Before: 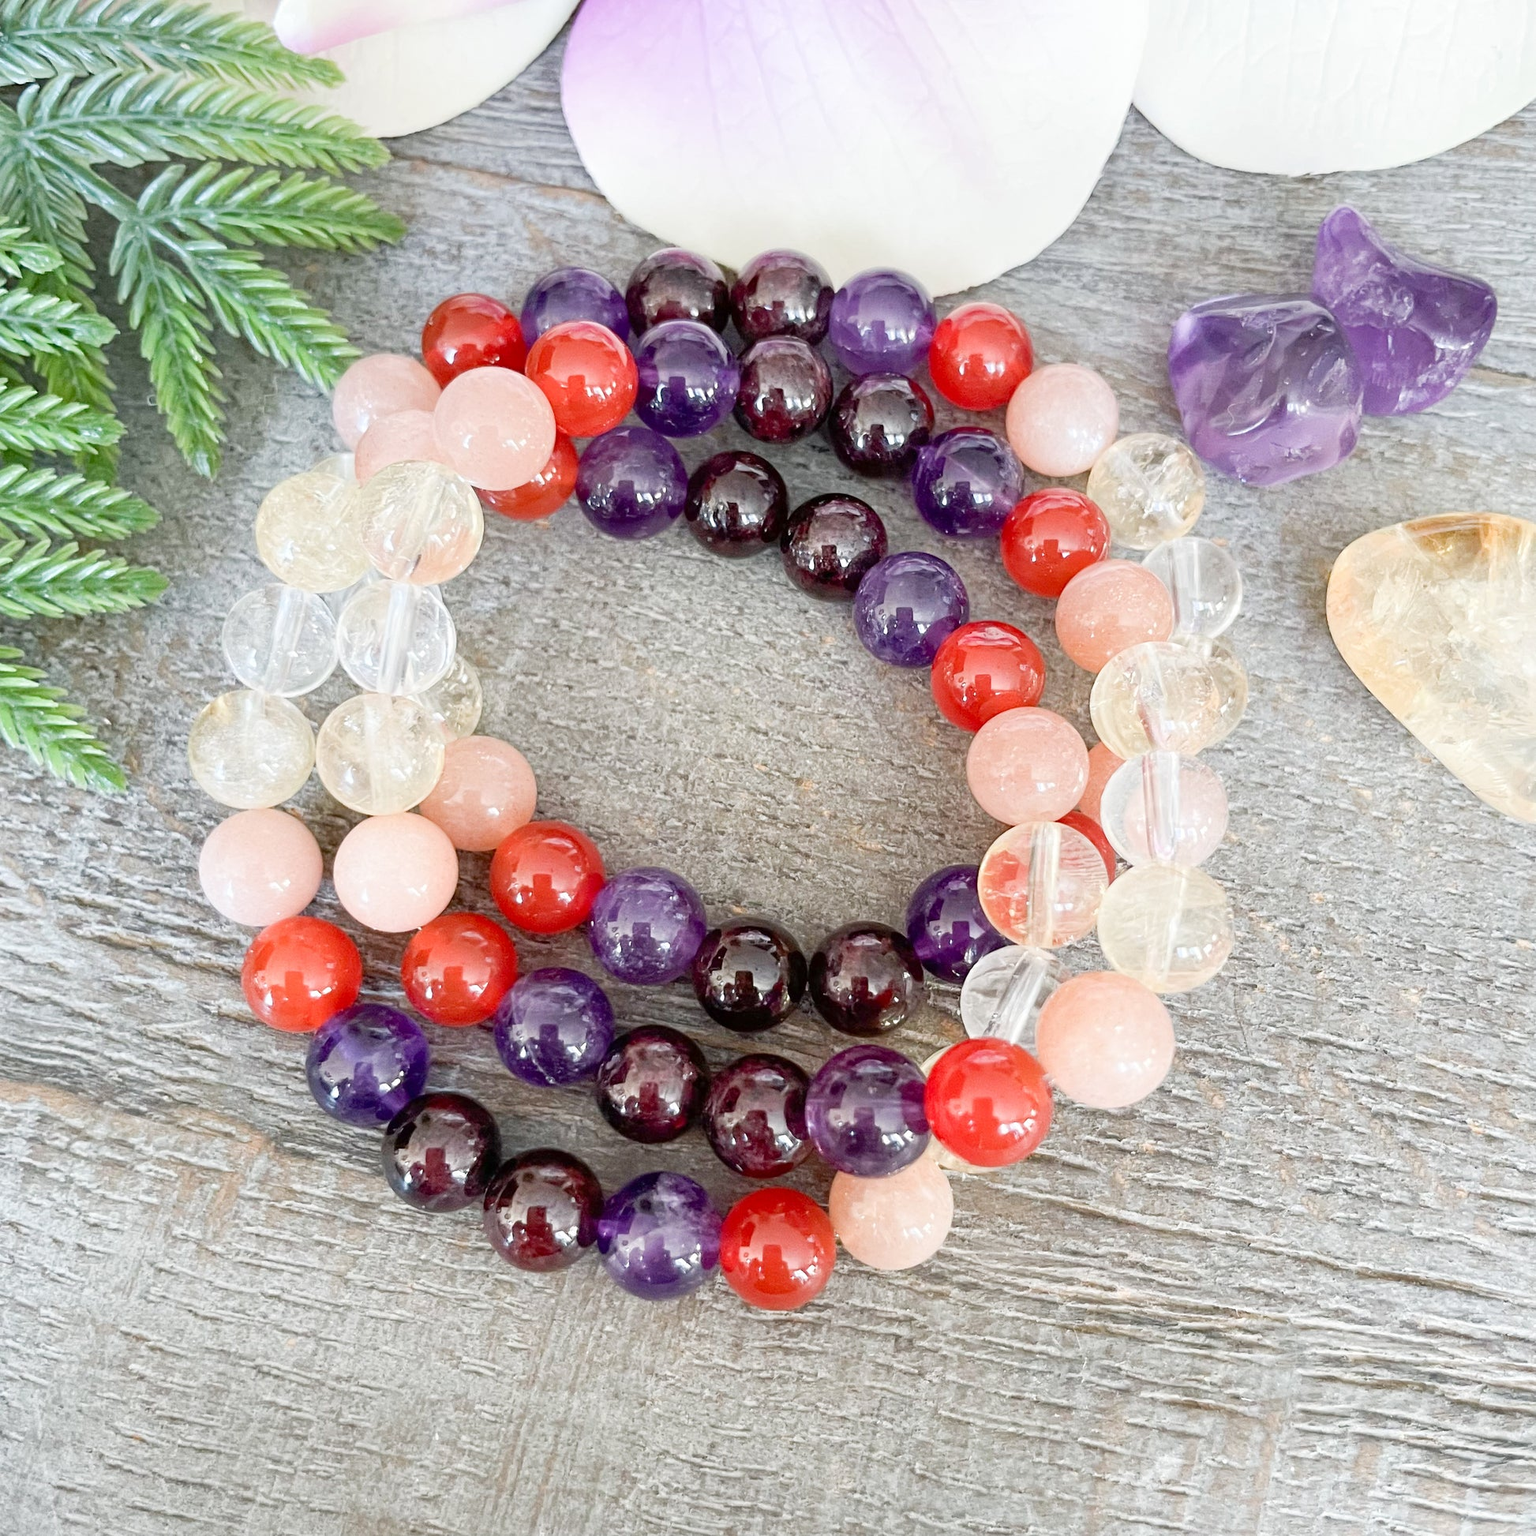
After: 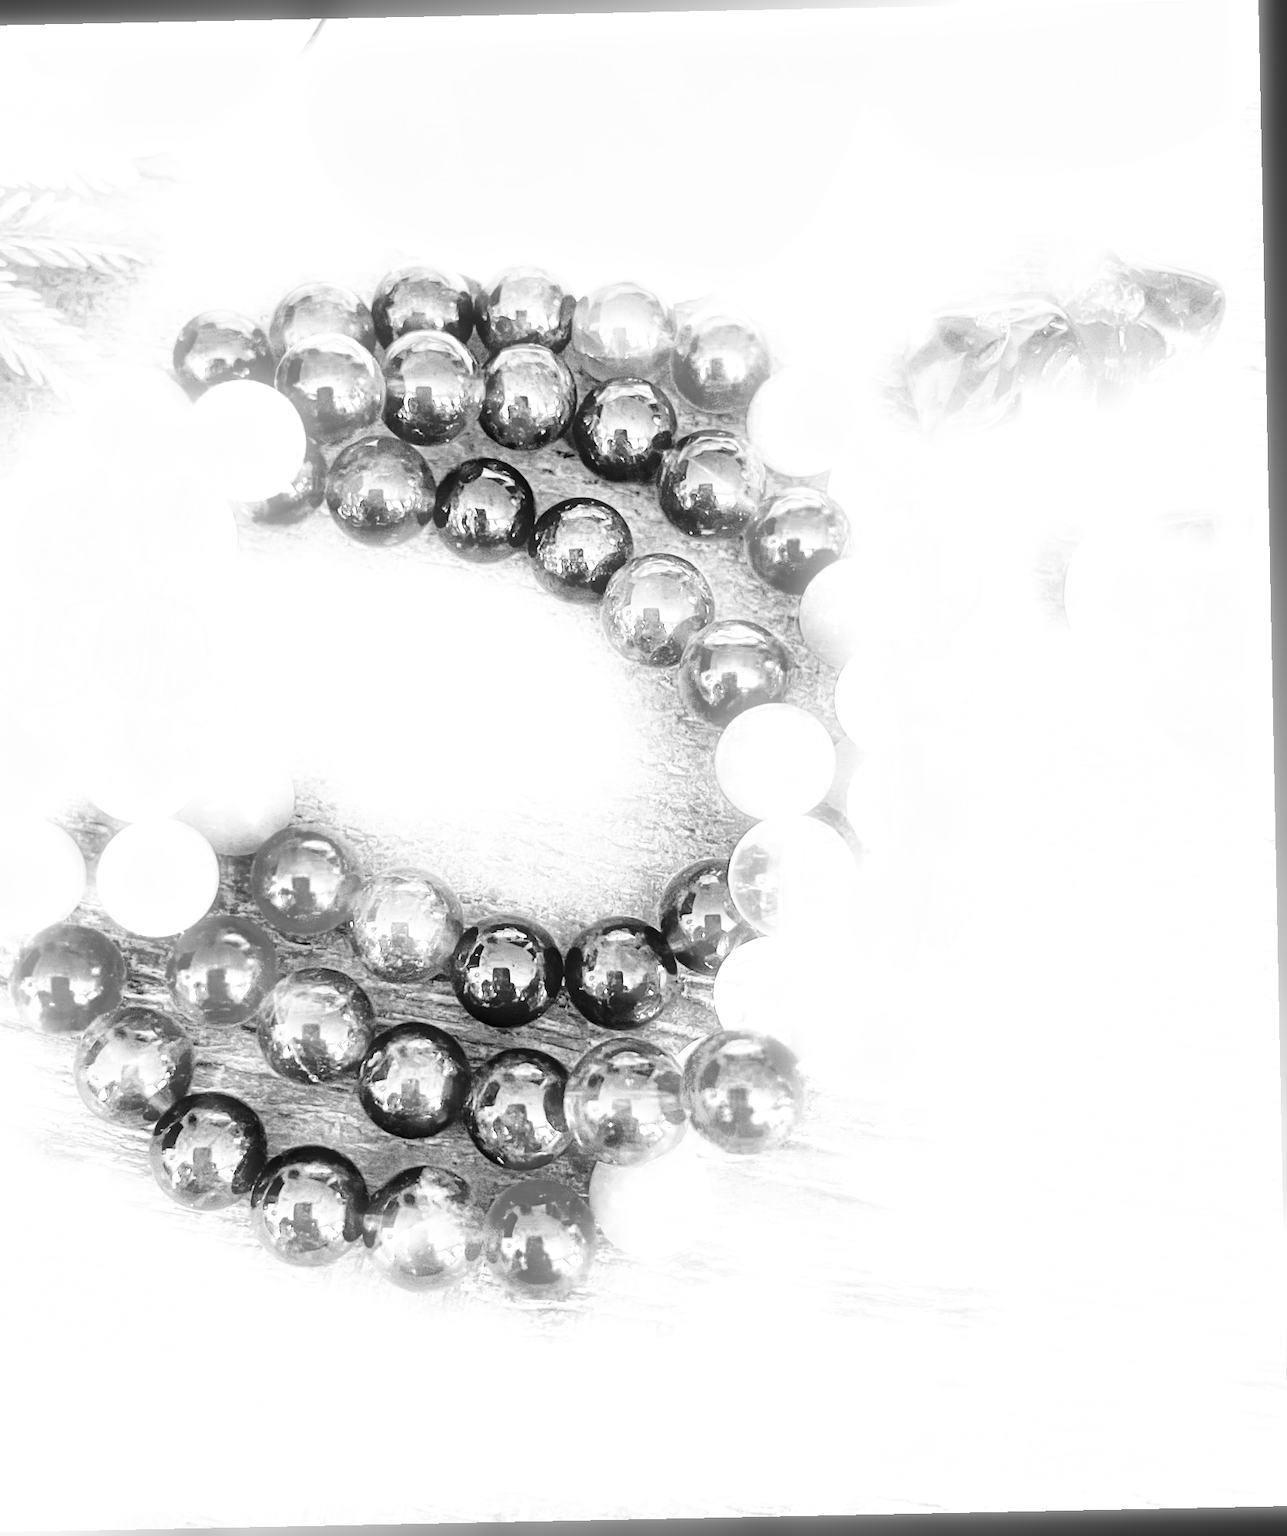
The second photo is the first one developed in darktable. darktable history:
bloom: size 5%, threshold 95%, strength 15%
base curve: curves: ch0 [(0, 0) (0.028, 0.03) (0.121, 0.232) (0.46, 0.748) (0.859, 0.968) (1, 1)], preserve colors none
exposure: black level correction 0, exposure 0.877 EV, compensate exposure bias true, compensate highlight preservation false
rotate and perspective: rotation -1.17°, automatic cropping off
haze removal: compatibility mode true, adaptive false
crop: left 16.145%
color zones: curves: ch0 [(0.002, 0.589) (0.107, 0.484) (0.146, 0.249) (0.217, 0.352) (0.309, 0.525) (0.39, 0.404) (0.455, 0.169) (0.597, 0.055) (0.724, 0.212) (0.775, 0.691) (0.869, 0.571) (1, 0.587)]; ch1 [(0, 0) (0.143, 0) (0.286, 0) (0.429, 0) (0.571, 0) (0.714, 0) (0.857, 0)]
